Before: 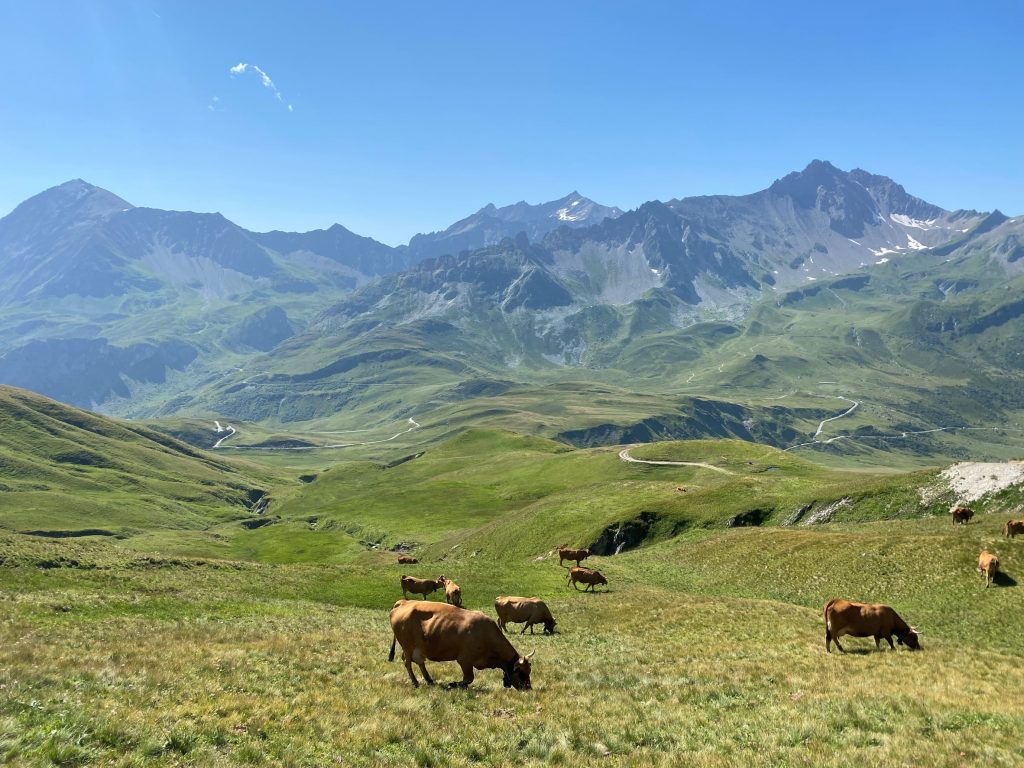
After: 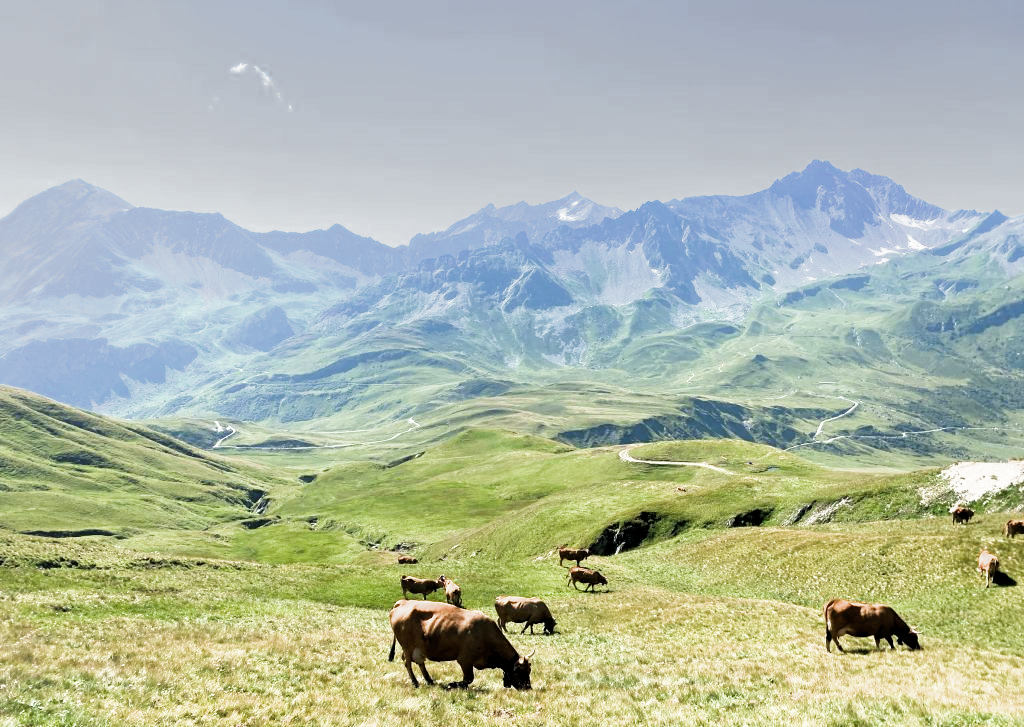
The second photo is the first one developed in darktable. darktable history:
crop and rotate: top 0.01%, bottom 5.257%
filmic rgb: middle gray luminance 9.89%, black relative exposure -8.6 EV, white relative exposure 3.33 EV, target black luminance 0%, hardness 5.2, latitude 44.61%, contrast 1.312, highlights saturation mix 5.21%, shadows ↔ highlights balance 23.8%, add noise in highlights 0.001, preserve chrominance max RGB, color science v3 (2019), use custom middle-gray values true, contrast in highlights soft
